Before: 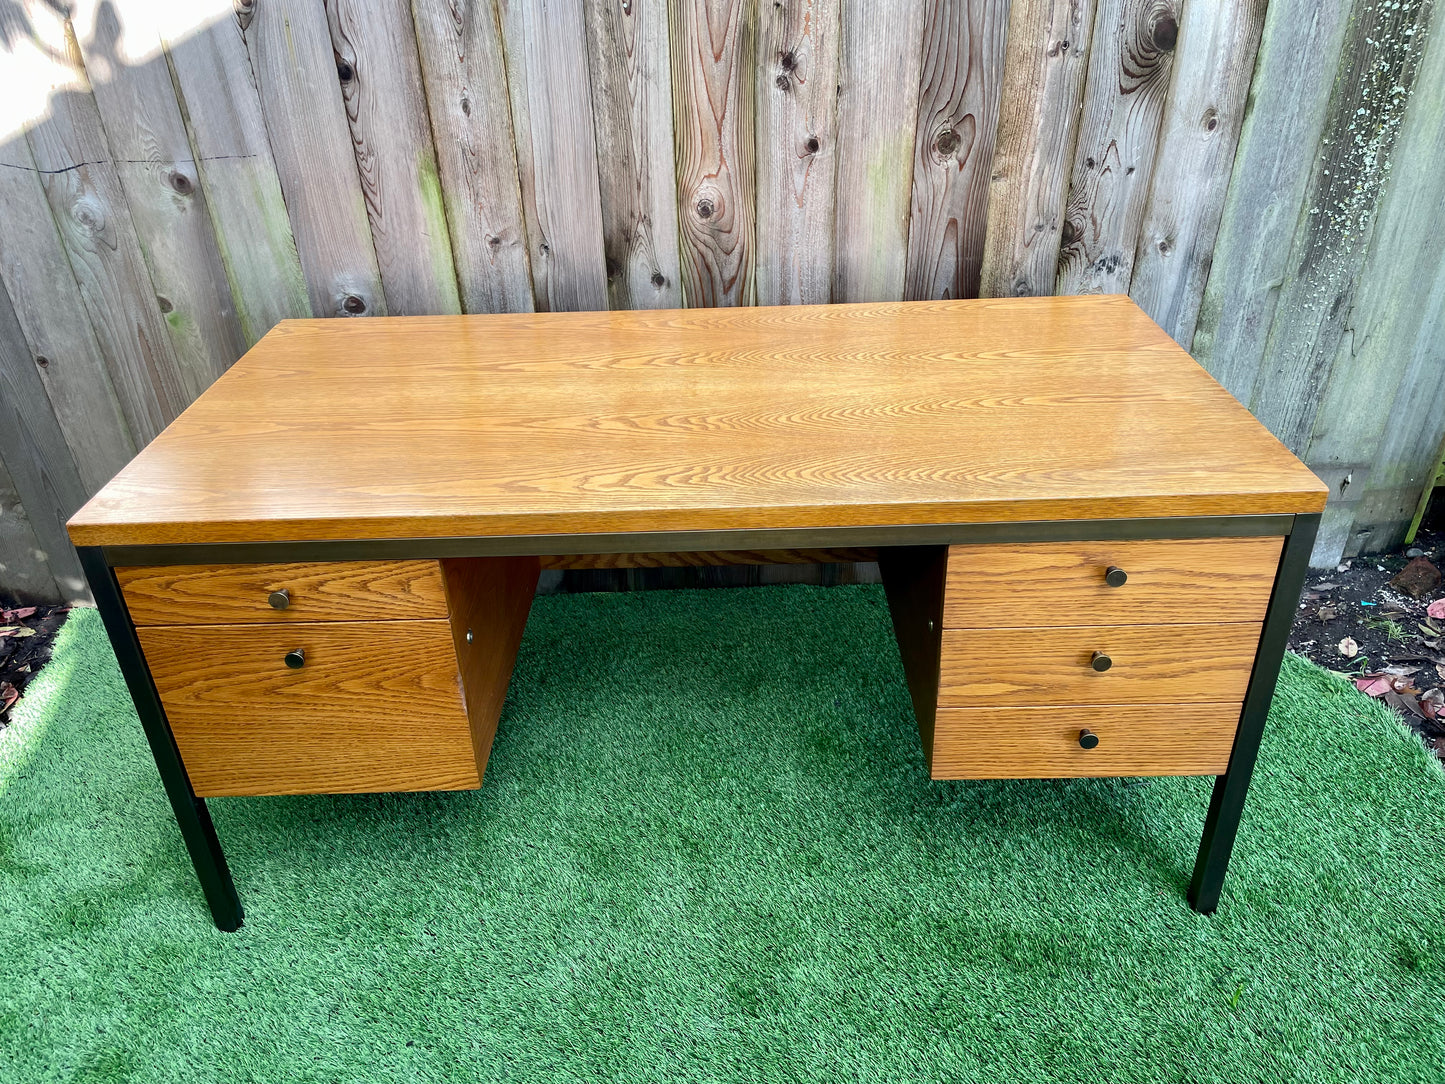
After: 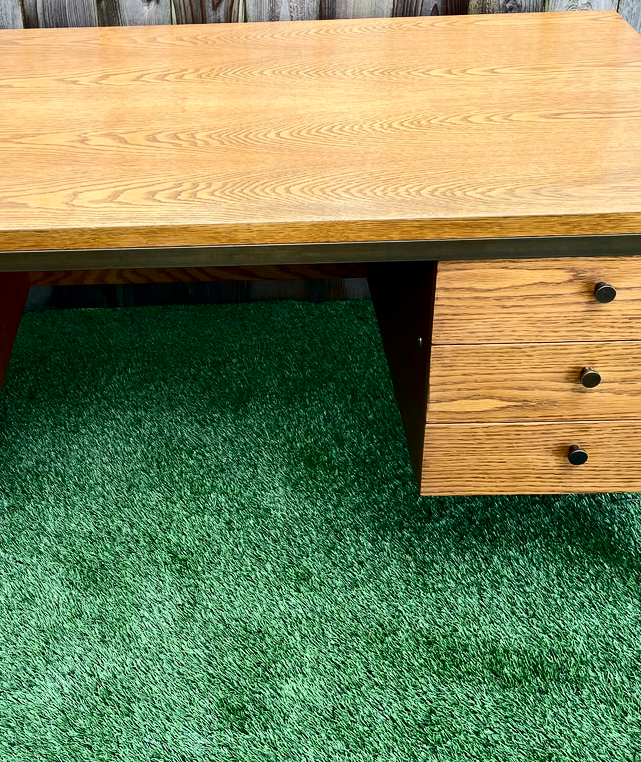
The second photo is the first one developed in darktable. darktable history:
crop: left 35.432%, top 26.233%, right 20.145%, bottom 3.432%
exposure: exposure -0.151 EV, compensate highlight preservation false
contrast brightness saturation: contrast 0.28
